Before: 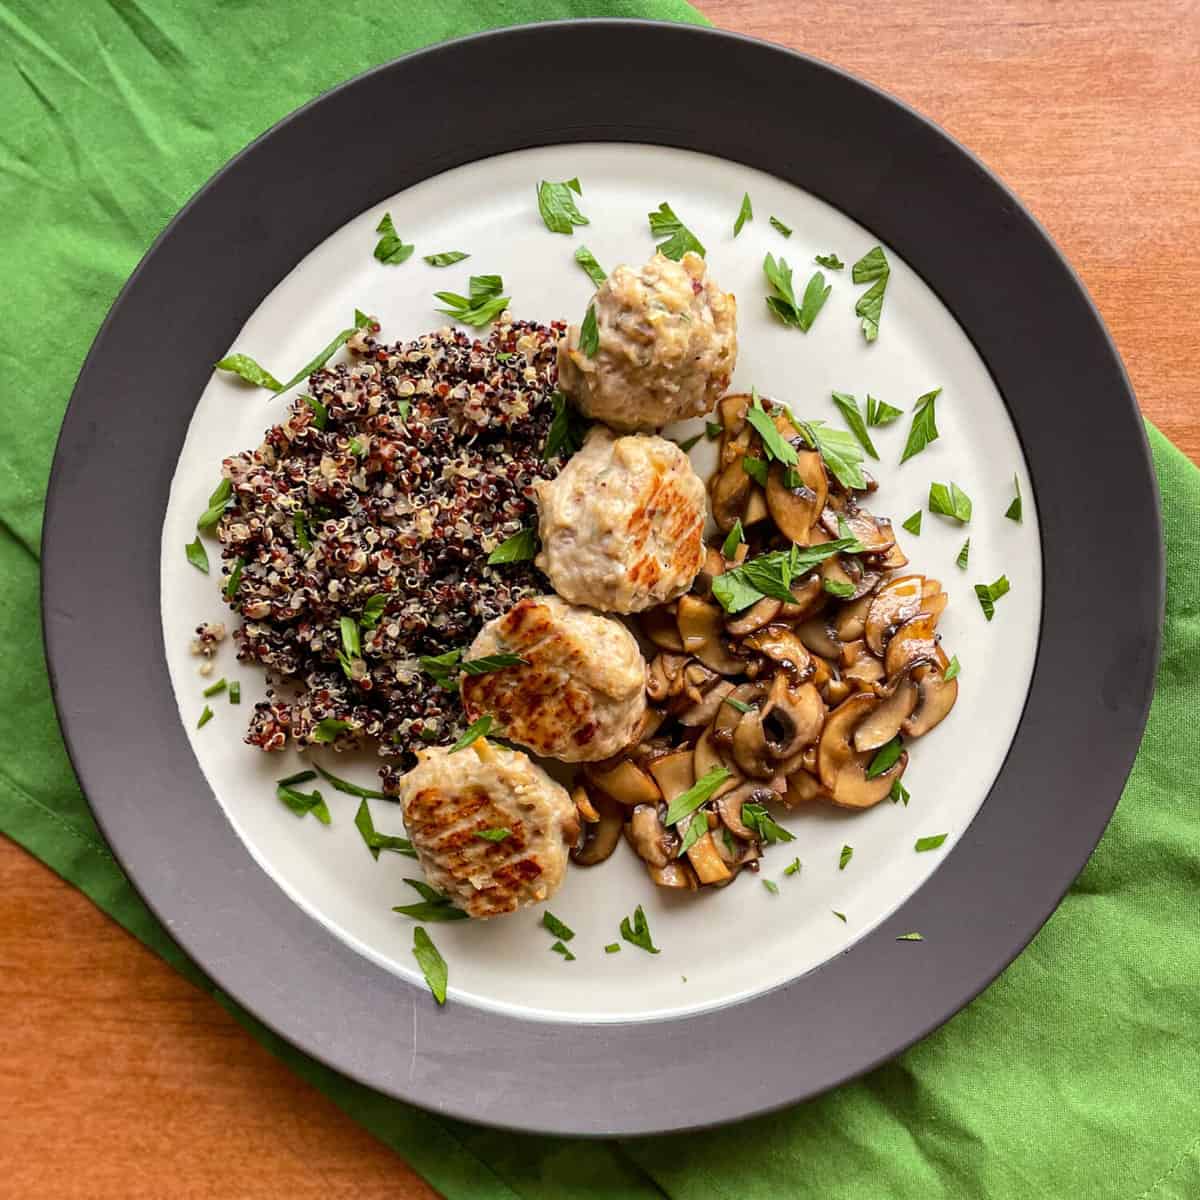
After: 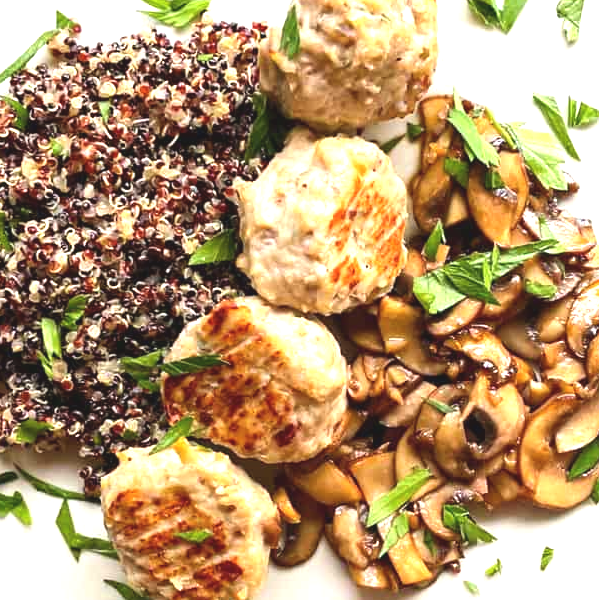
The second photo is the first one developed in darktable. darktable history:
crop: left 25%, top 25%, right 25%, bottom 25%
exposure: black level correction -0.005, exposure 1.002 EV, compensate highlight preservation false
